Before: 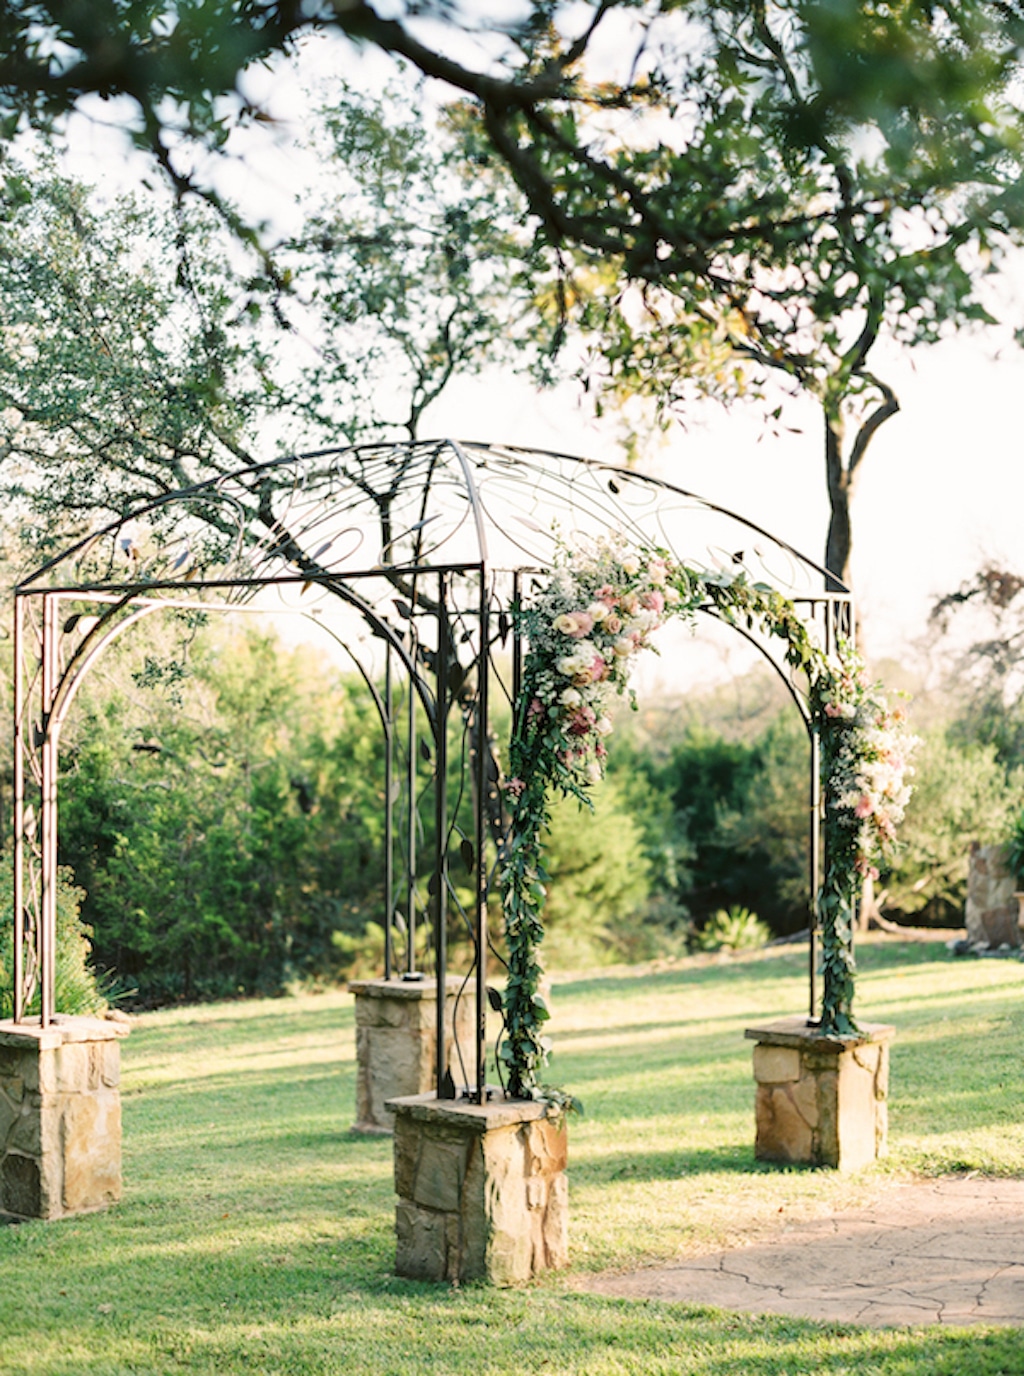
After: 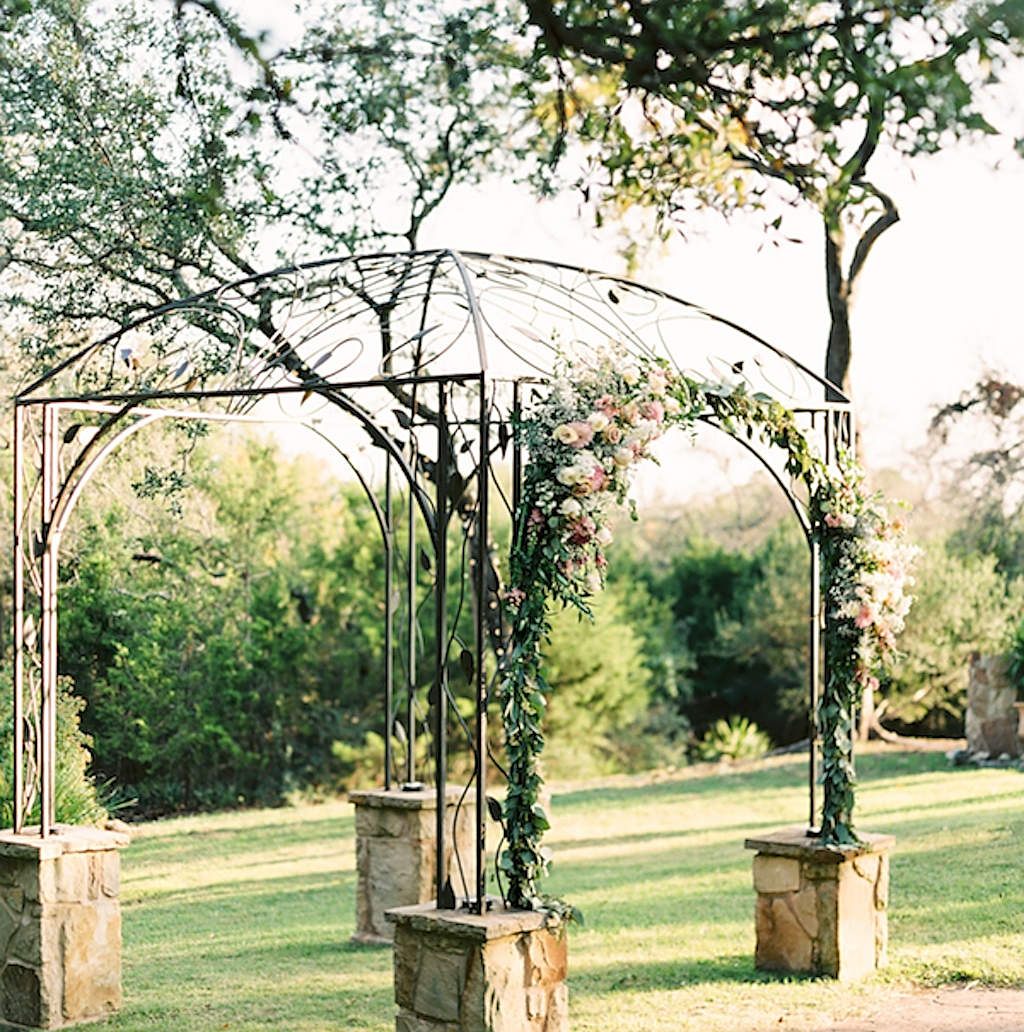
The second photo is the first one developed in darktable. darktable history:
sharpen: on, module defaults
crop: top 13.819%, bottom 11.169%
